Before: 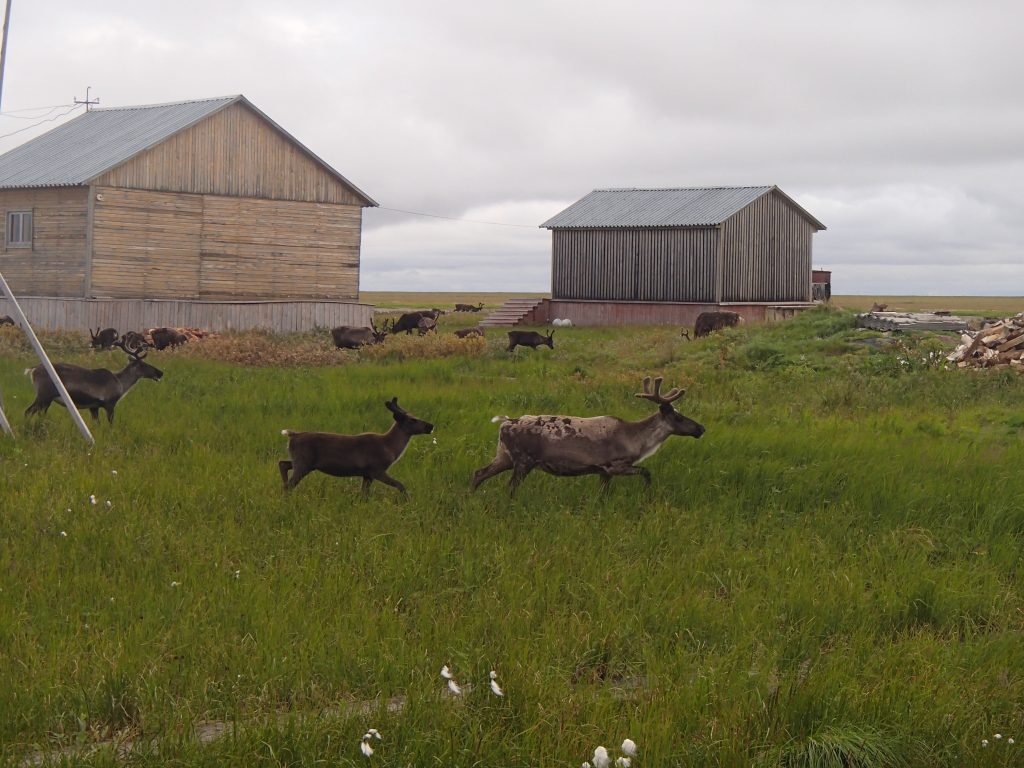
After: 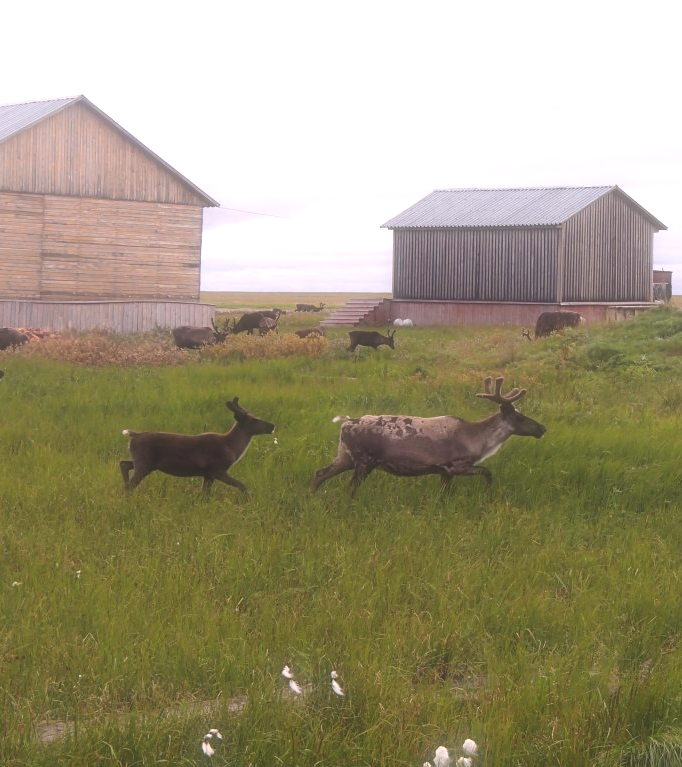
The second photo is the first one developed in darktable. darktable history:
exposure: black level correction 0, exposure 0.7 EV, compensate highlight preservation false
soften: size 60.24%, saturation 65.46%, brightness 0.506 EV, mix 25.7%
tone equalizer: on, module defaults
white balance: red 1.05, blue 1.072
crop and rotate: left 15.546%, right 17.787%
